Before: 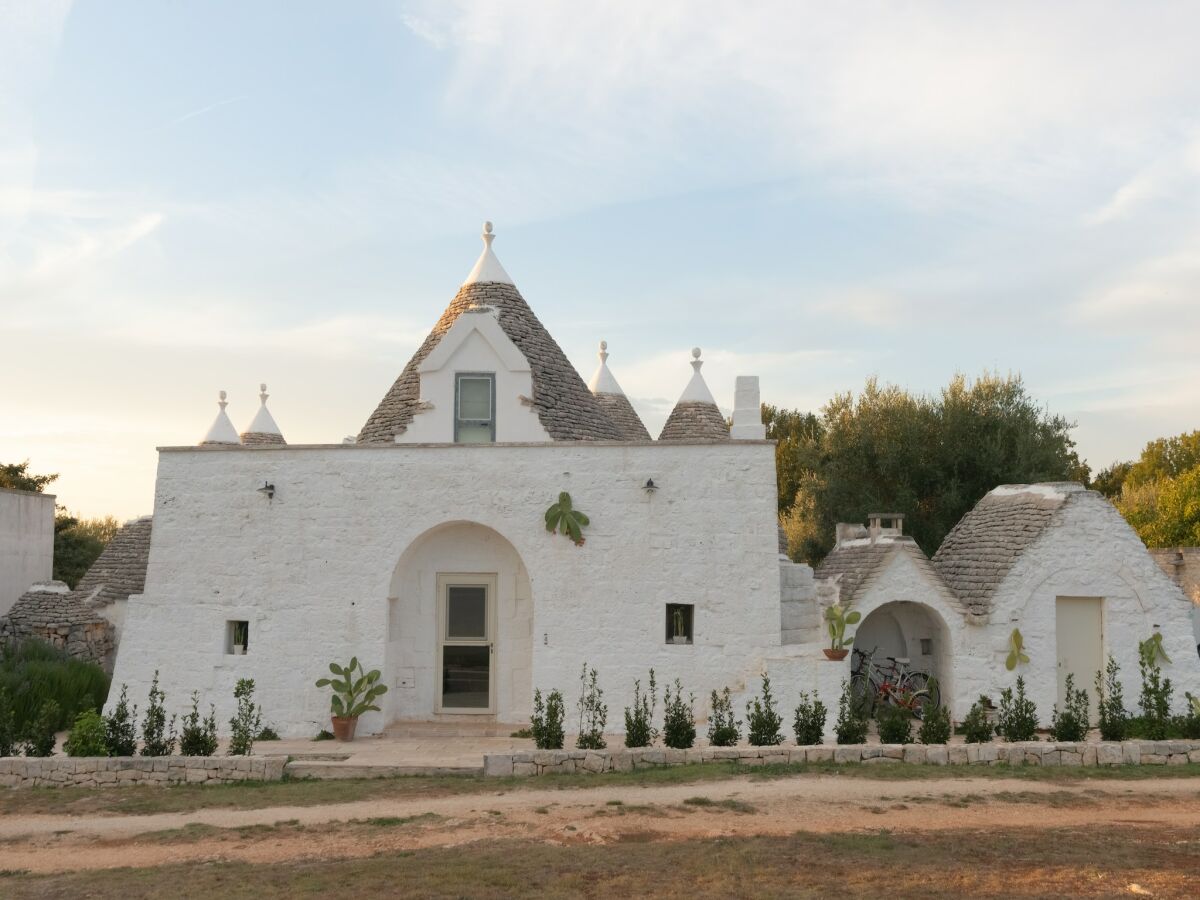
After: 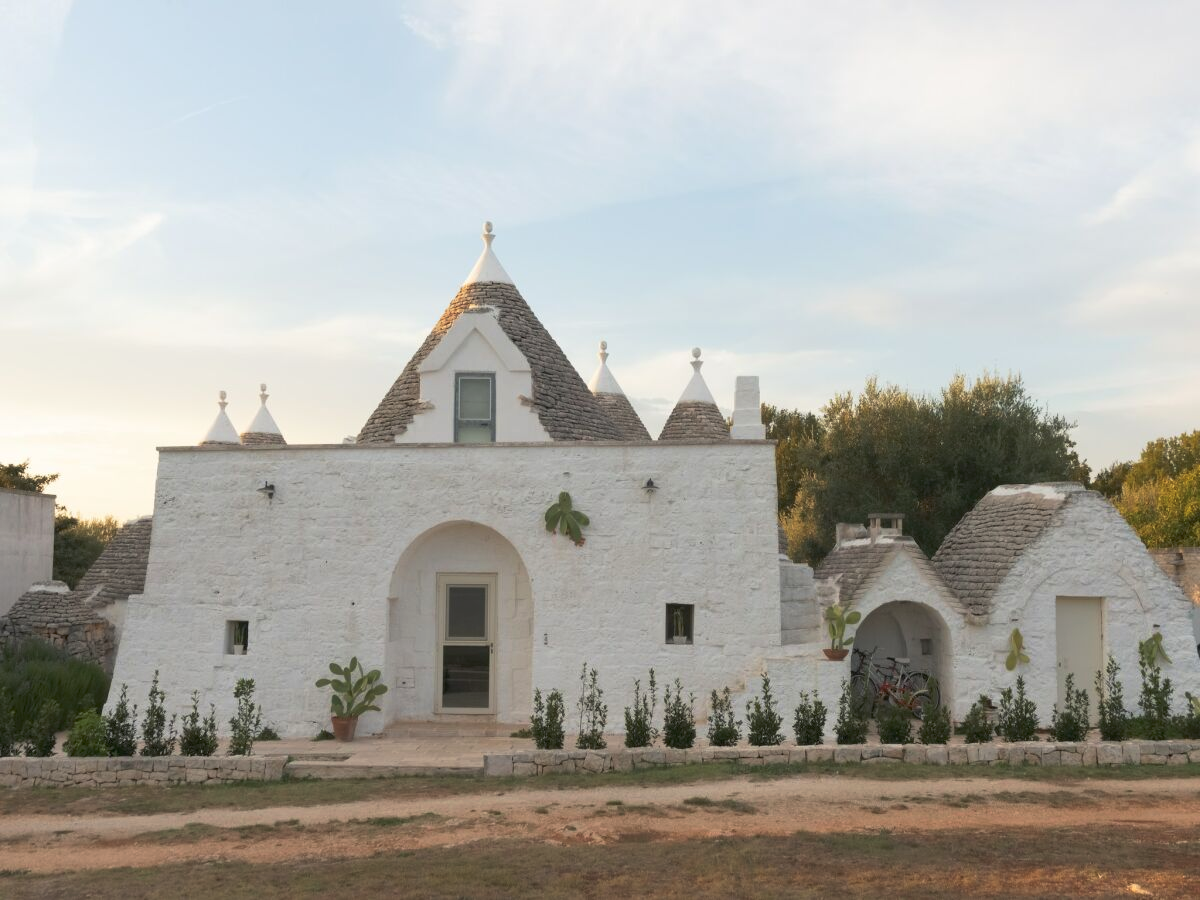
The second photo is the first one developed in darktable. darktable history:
tone curve: curves: ch0 [(0, 0) (0.003, 0.013) (0.011, 0.02) (0.025, 0.037) (0.044, 0.068) (0.069, 0.108) (0.1, 0.138) (0.136, 0.168) (0.177, 0.203) (0.224, 0.241) (0.277, 0.281) (0.335, 0.328) (0.399, 0.382) (0.468, 0.448) (0.543, 0.519) (0.623, 0.603) (0.709, 0.705) (0.801, 0.808) (0.898, 0.903) (1, 1)], preserve colors none
